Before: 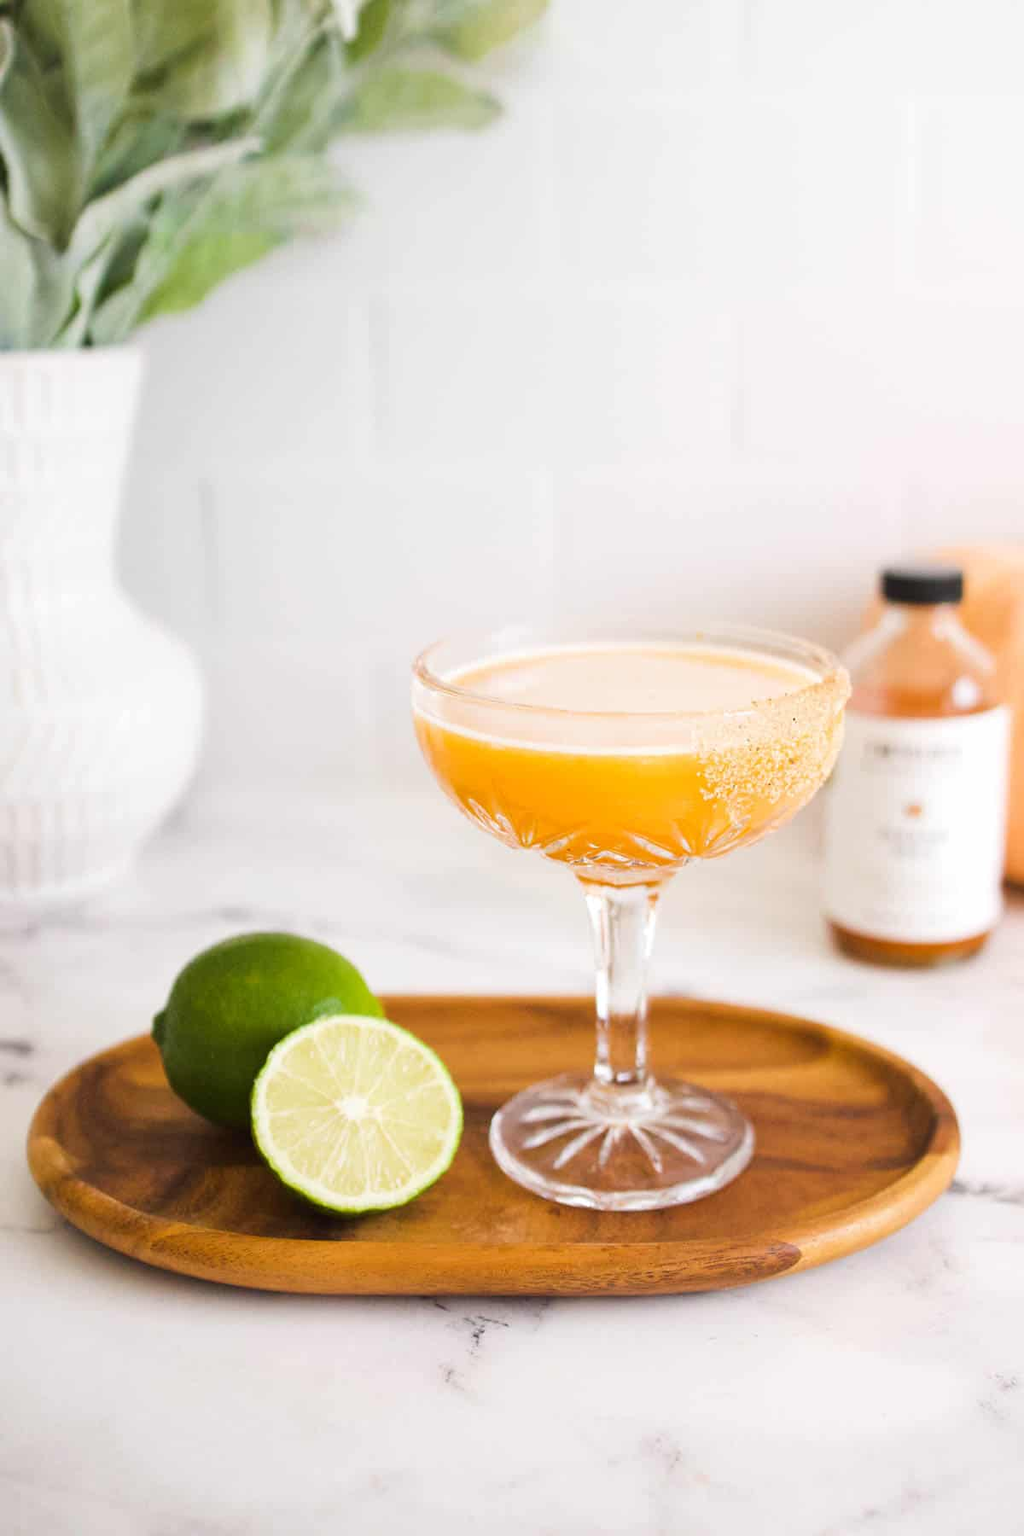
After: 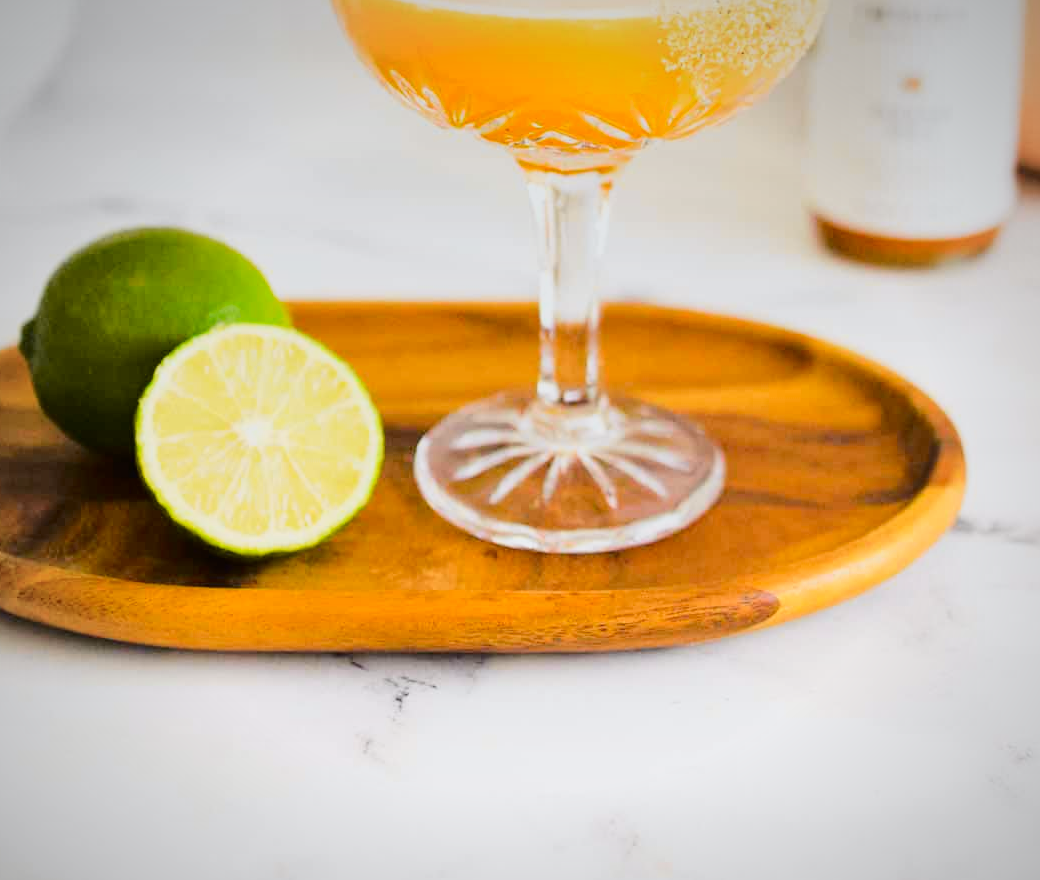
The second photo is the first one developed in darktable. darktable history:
crop and rotate: left 13.306%, top 48.129%, bottom 2.928%
tone curve: curves: ch0 [(0, 0) (0.11, 0.061) (0.256, 0.259) (0.398, 0.494) (0.498, 0.611) (0.65, 0.757) (0.835, 0.883) (1, 0.961)]; ch1 [(0, 0) (0.346, 0.307) (0.408, 0.369) (0.453, 0.457) (0.482, 0.479) (0.502, 0.498) (0.521, 0.51) (0.553, 0.554) (0.618, 0.65) (0.693, 0.727) (1, 1)]; ch2 [(0, 0) (0.366, 0.337) (0.434, 0.46) (0.485, 0.494) (0.5, 0.494) (0.511, 0.508) (0.537, 0.55) (0.579, 0.599) (0.621, 0.693) (1, 1)], color space Lab, independent channels, preserve colors none
exposure: compensate highlight preservation false
graduated density: on, module defaults
vignetting: fall-off radius 70%, automatic ratio true
